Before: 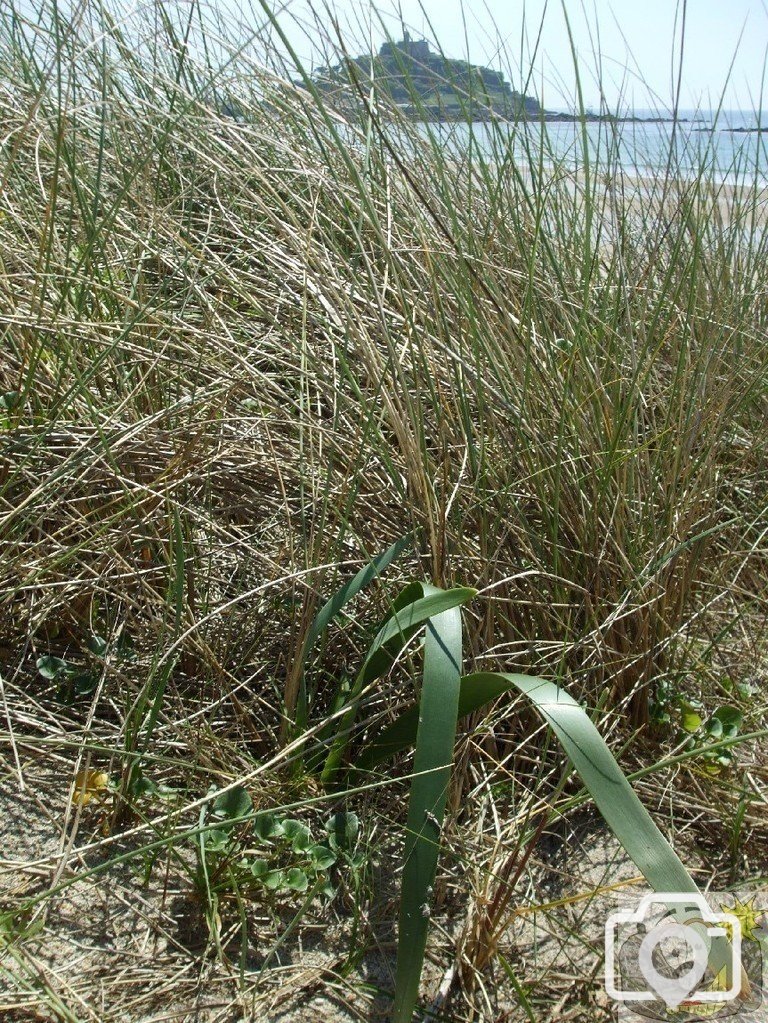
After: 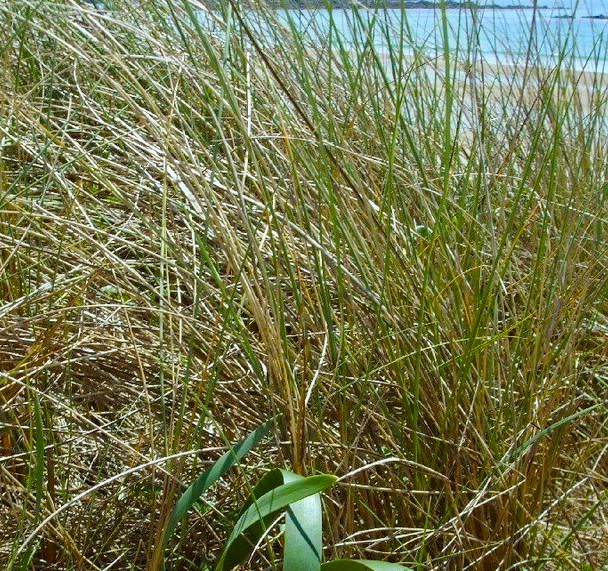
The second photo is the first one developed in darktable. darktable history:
color correction: highlights a* -3.61, highlights b* -6.41, shadows a* 3.12, shadows b* 5.74
haze removal: on, module defaults
color balance rgb: linear chroma grading › global chroma 14.568%, perceptual saturation grading › global saturation 24.927%, perceptual brilliance grading › mid-tones 9.5%, perceptual brilliance grading › shadows 14.704%
crop: left 18.281%, top 11.101%, right 2.527%, bottom 33.027%
